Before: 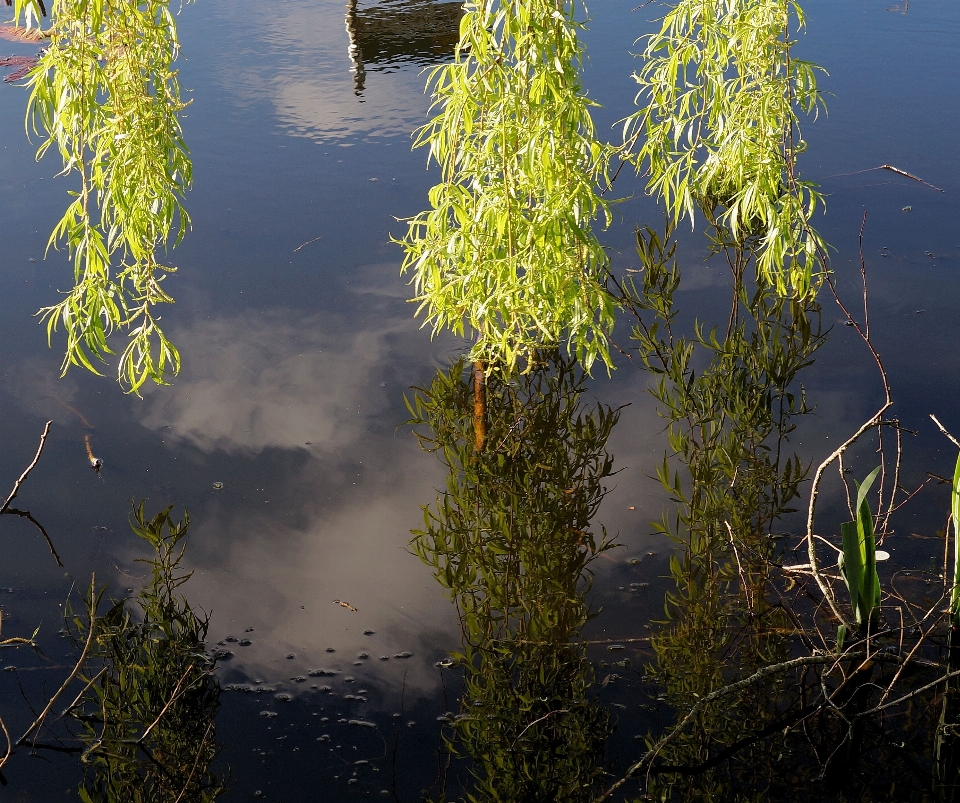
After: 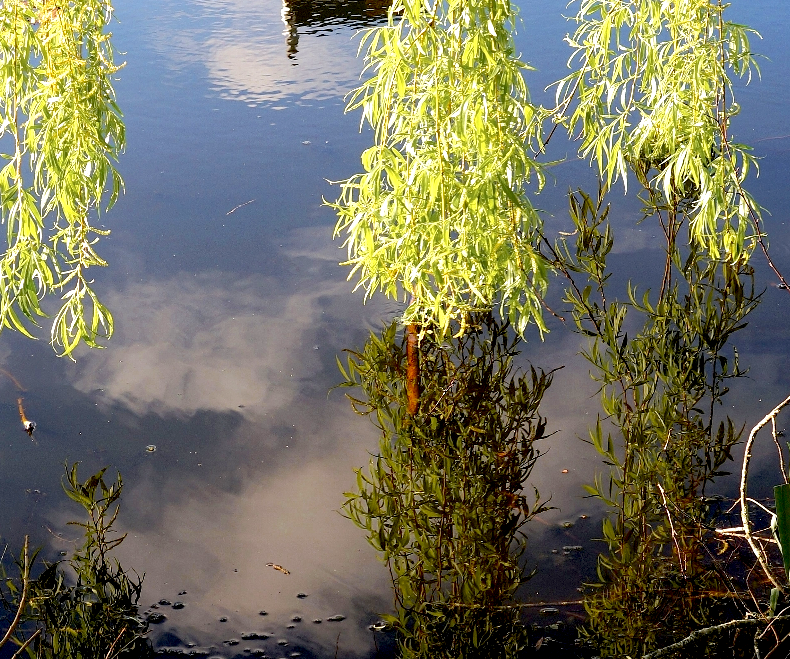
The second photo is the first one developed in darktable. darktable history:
color zones: curves: ch0 [(0.11, 0.396) (0.195, 0.36) (0.25, 0.5) (0.303, 0.412) (0.357, 0.544) (0.75, 0.5) (0.967, 0.328)]; ch1 [(0, 0.468) (0.112, 0.512) (0.202, 0.6) (0.25, 0.5) (0.307, 0.352) (0.357, 0.544) (0.75, 0.5) (0.963, 0.524)]
exposure: black level correction 0.01, exposure 1 EV, compensate highlight preservation false
crop and rotate: left 7.047%, top 4.669%, right 10.61%, bottom 13.259%
